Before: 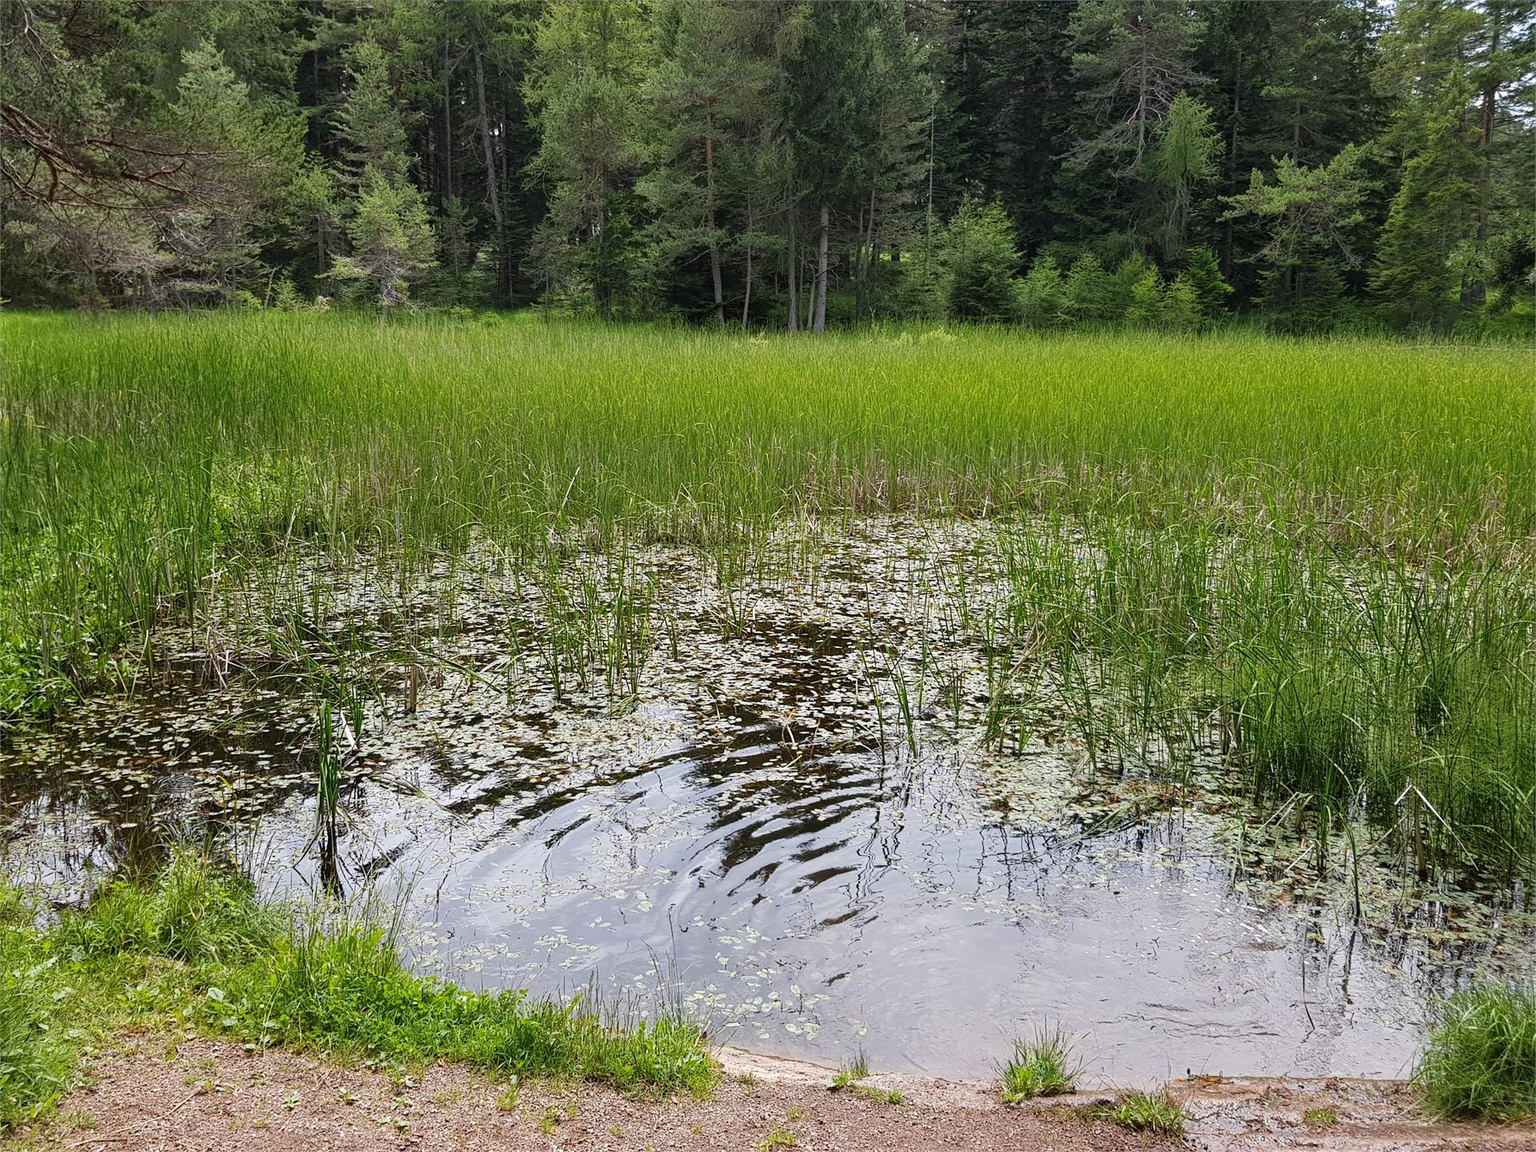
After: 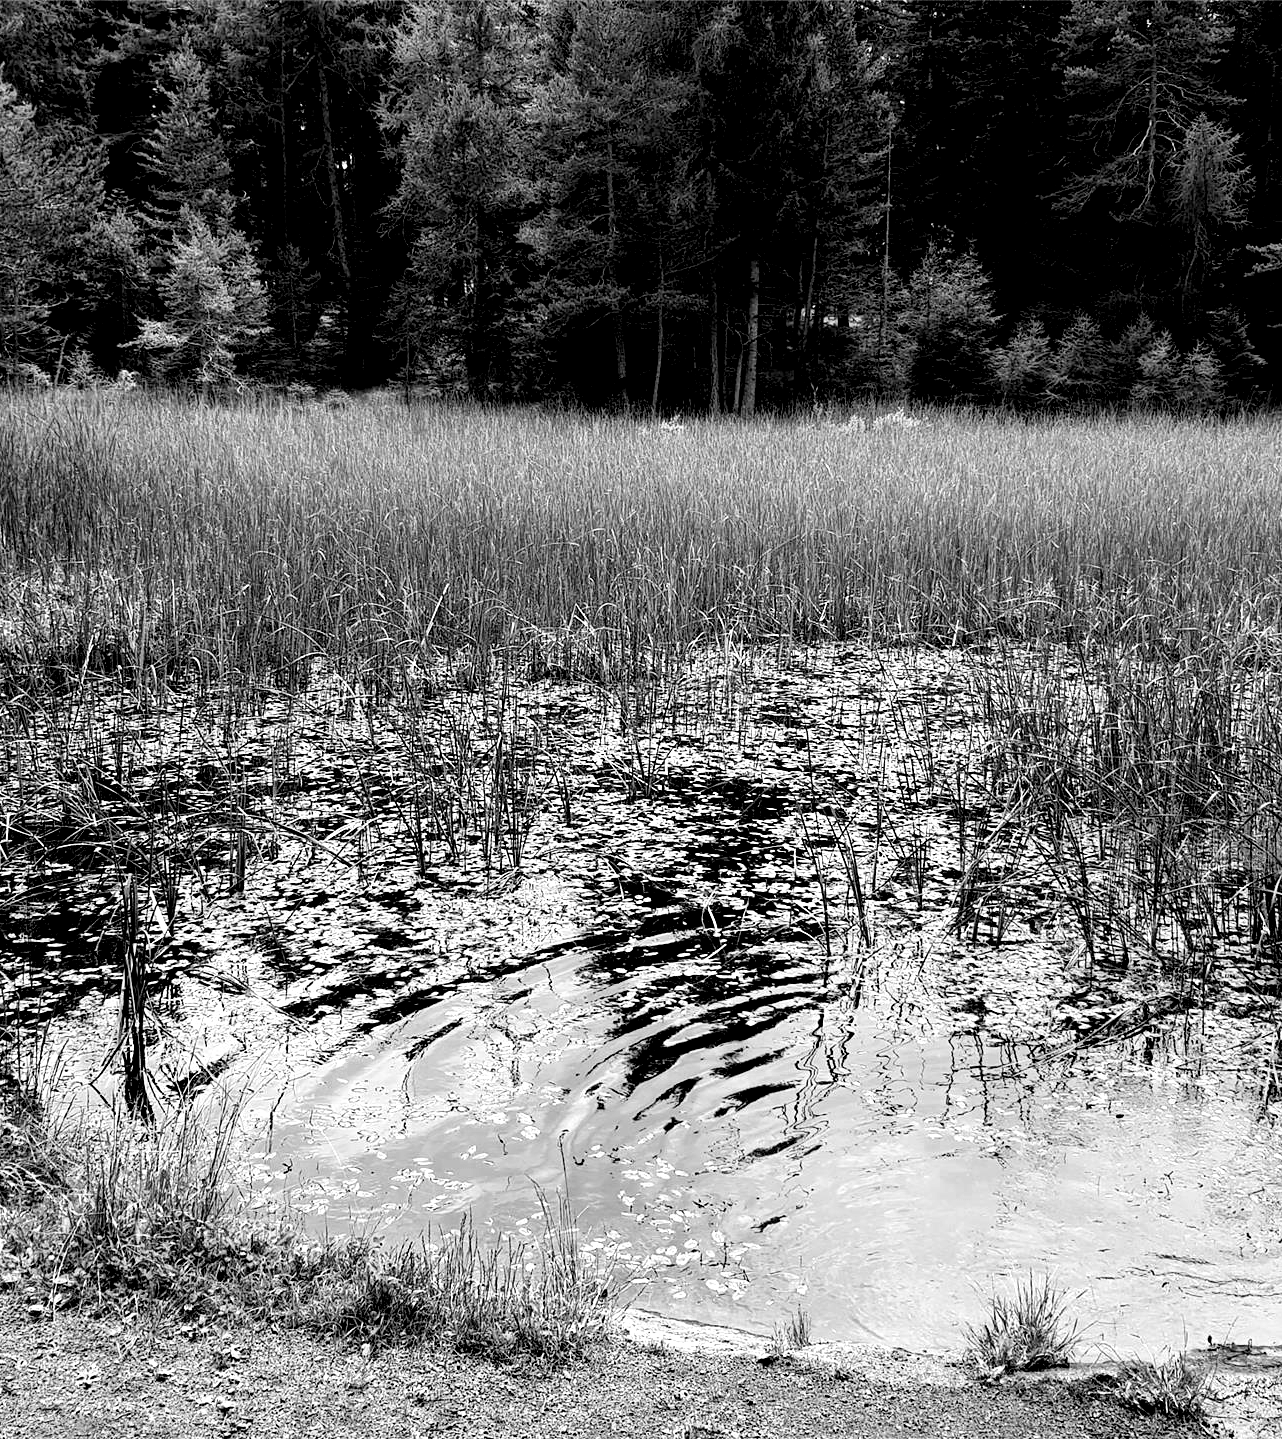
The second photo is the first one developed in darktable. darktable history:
exposure: black level correction 0.049, exposure 0.013 EV, compensate exposure bias true, compensate highlight preservation false
tone equalizer: -8 EV -0.769 EV, -7 EV -0.735 EV, -6 EV -0.611 EV, -5 EV -0.391 EV, -3 EV 0.38 EV, -2 EV 0.6 EV, -1 EV 0.686 EV, +0 EV 0.726 EV, edges refinement/feathering 500, mask exposure compensation -1.57 EV, preserve details no
crop and rotate: left 14.417%, right 18.771%
color zones: curves: ch0 [(0.002, 0.593) (0.143, 0.417) (0.285, 0.541) (0.455, 0.289) (0.608, 0.327) (0.727, 0.283) (0.869, 0.571) (1, 0.603)]; ch1 [(0, 0) (0.143, 0) (0.286, 0) (0.429, 0) (0.571, 0) (0.714, 0) (0.857, 0)]
